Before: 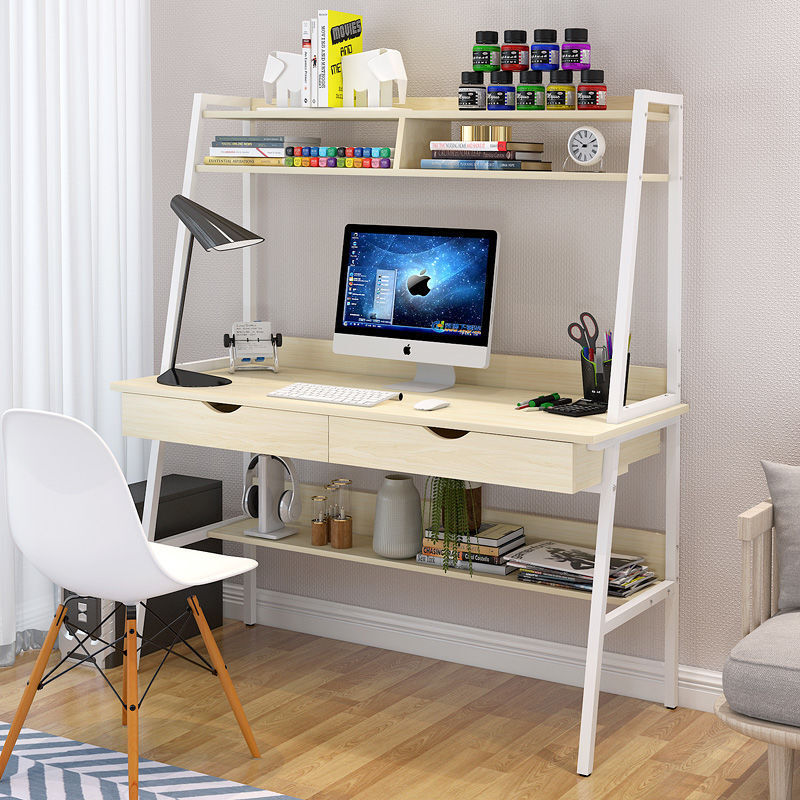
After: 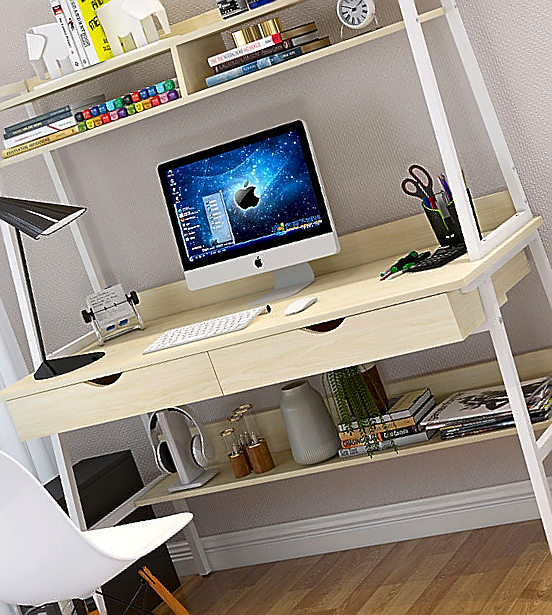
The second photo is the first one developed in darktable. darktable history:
crop and rotate: angle 20.3°, left 6.847%, right 4.348%, bottom 1.088%
contrast brightness saturation: contrast 0.07, brightness -0.142, saturation 0.105
sharpen: radius 1.347, amount 1.261, threshold 0.809
base curve: preserve colors none
